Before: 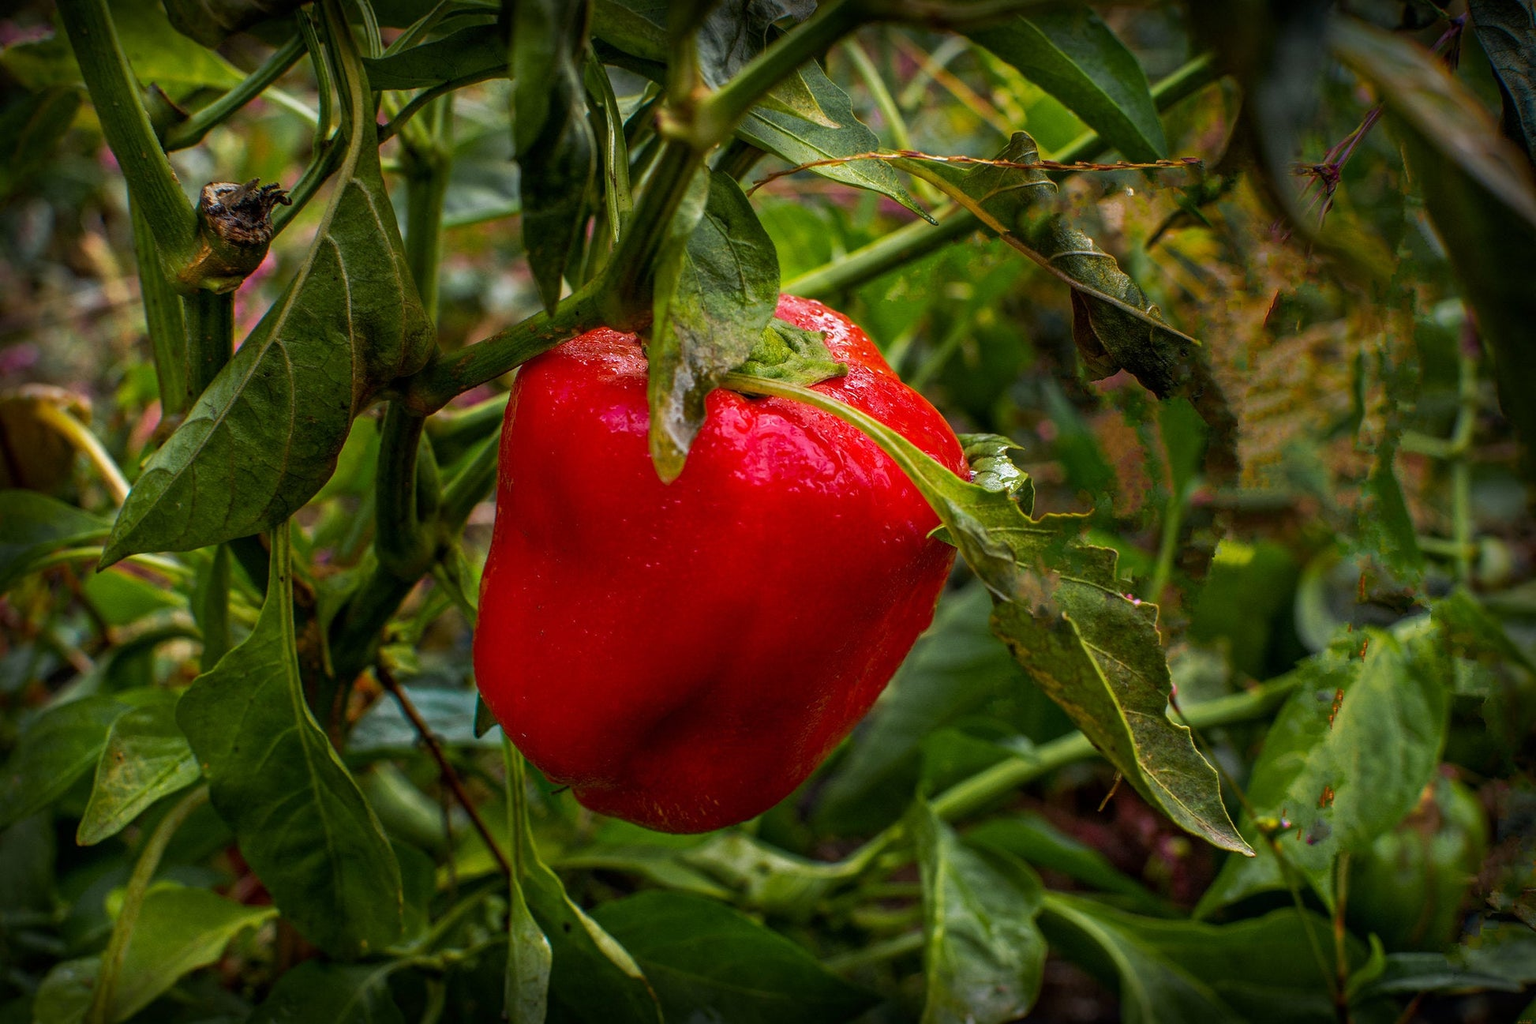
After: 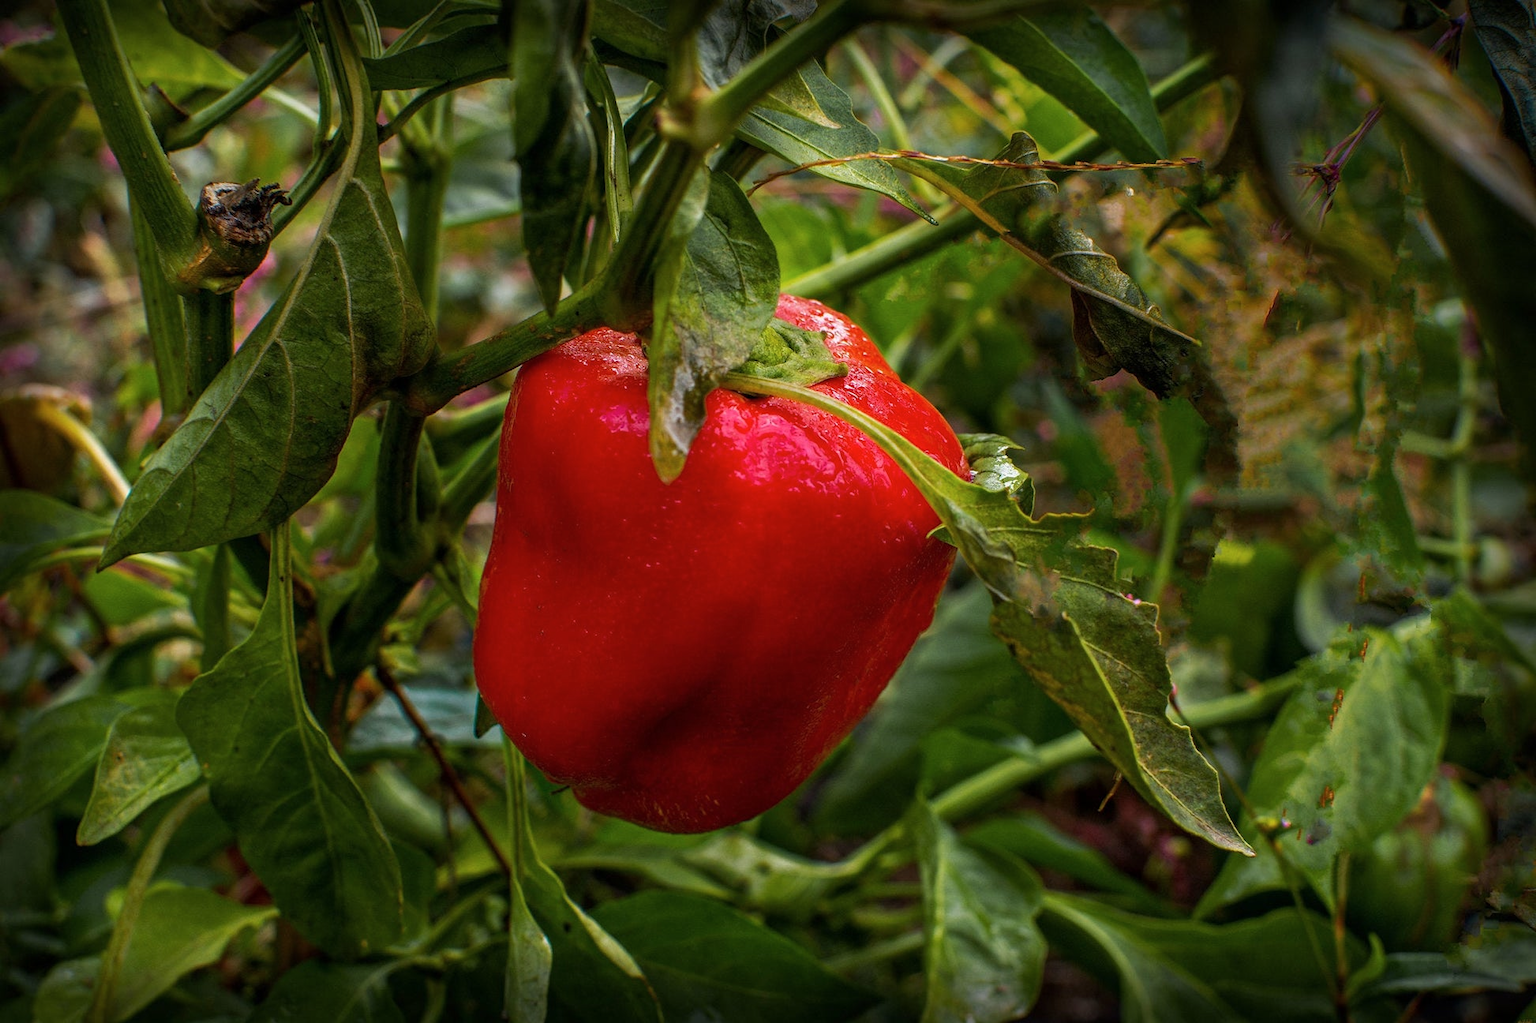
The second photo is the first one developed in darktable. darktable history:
color zones: curves: ch0 [(0, 0.6) (0.129, 0.508) (0.193, 0.483) (0.429, 0.5) (0.571, 0.5) (0.714, 0.5) (0.857, 0.5) (1, 0.6)]; ch1 [(0, 0.481) (0.112, 0.245) (0.213, 0.223) (0.429, 0.233) (0.571, 0.231) (0.683, 0.242) (0.857, 0.296) (1, 0.481)], mix -91.19%
